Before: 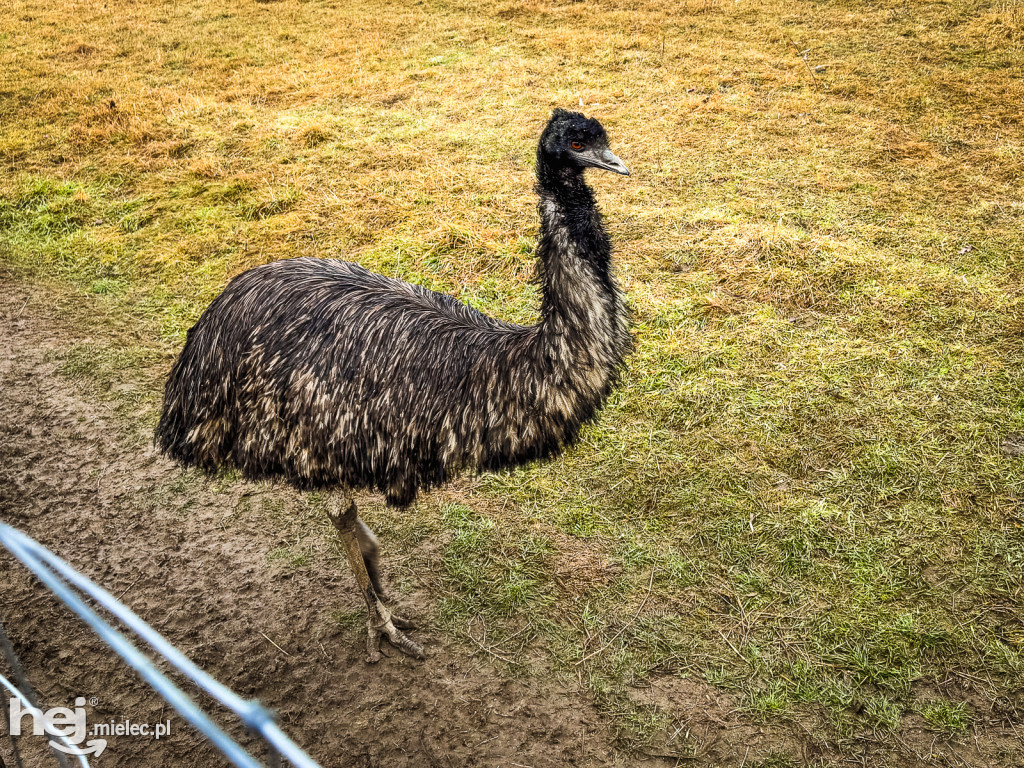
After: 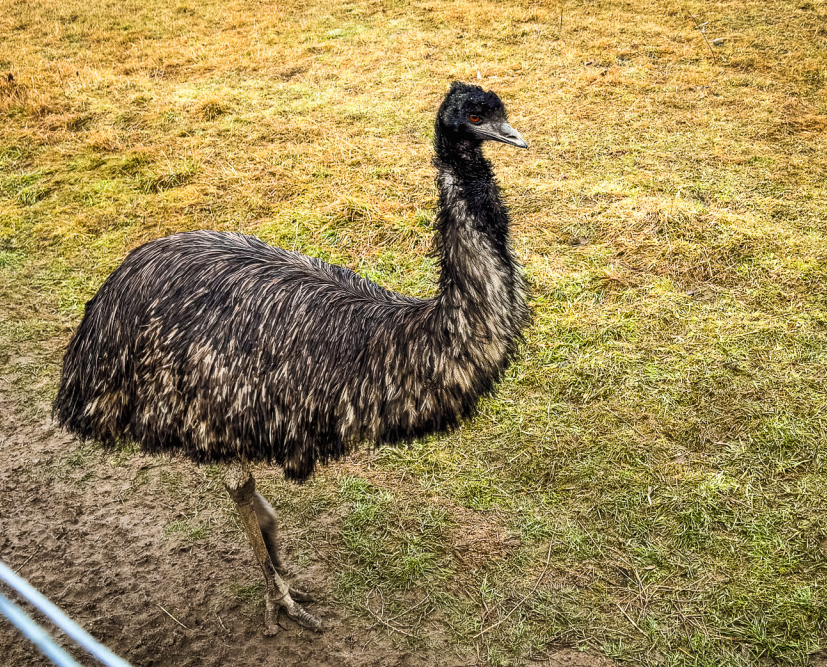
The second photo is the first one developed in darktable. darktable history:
crop: left 9.963%, top 3.581%, right 9.221%, bottom 9.47%
